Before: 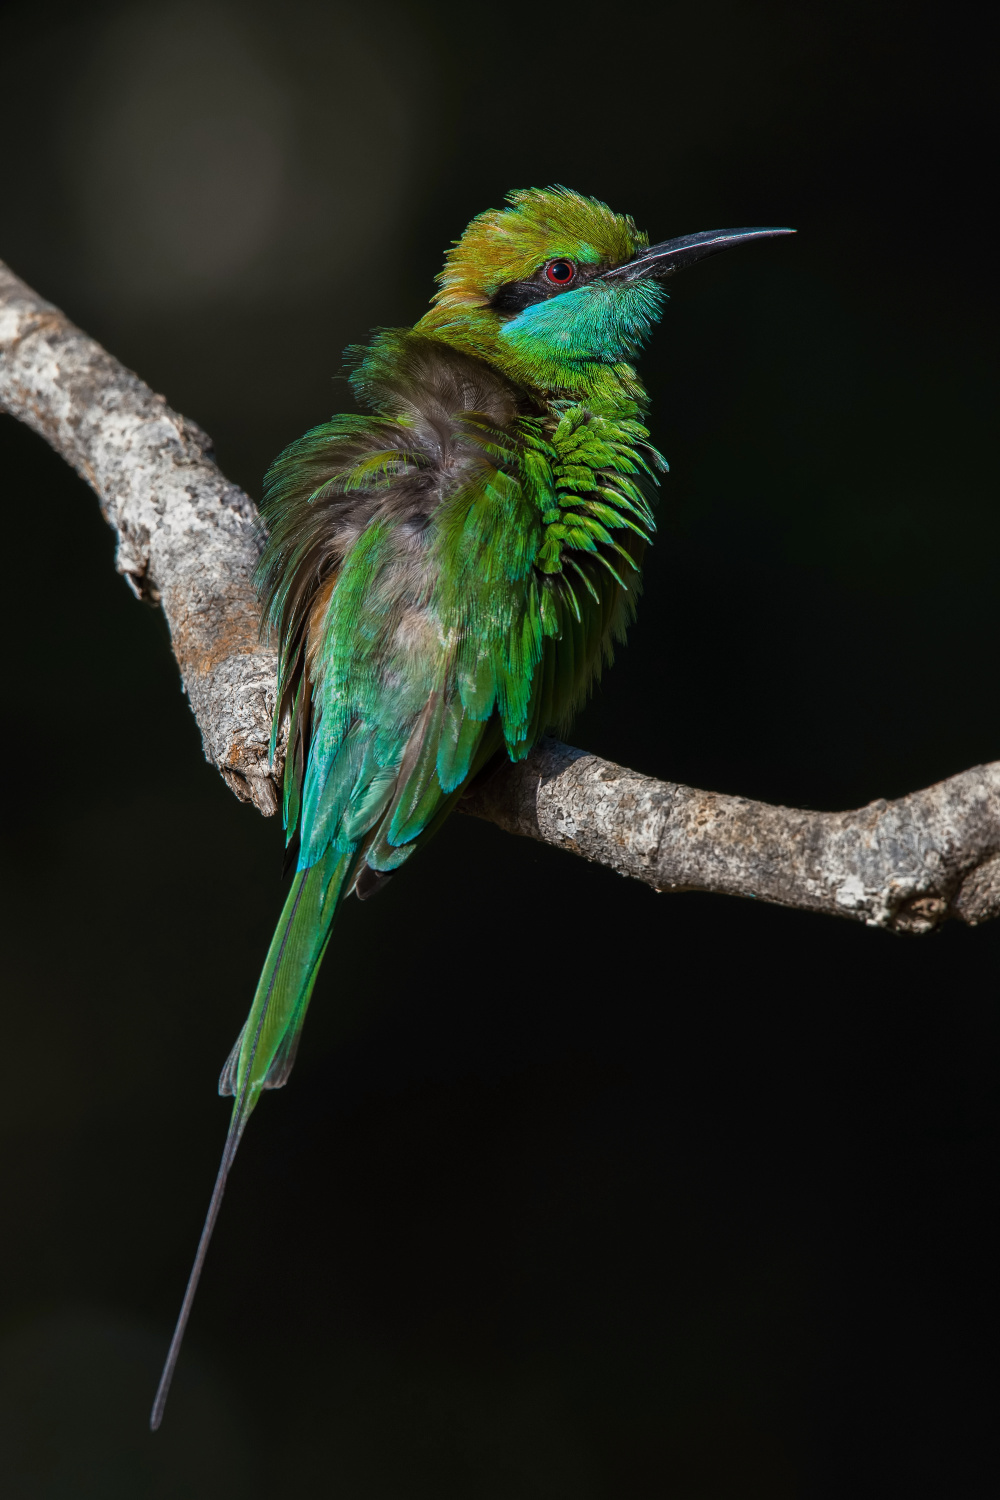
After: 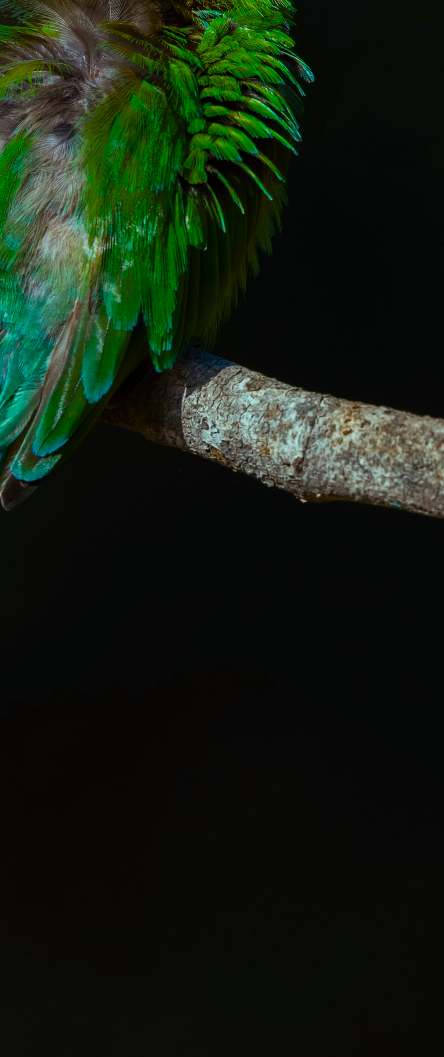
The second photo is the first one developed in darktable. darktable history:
color balance rgb: highlights gain › chroma 4.076%, highlights gain › hue 200.29°, linear chroma grading › global chroma 15.233%, perceptual saturation grading › global saturation 19.285%, saturation formula JzAzBz (2021)
exposure: exposure -0.288 EV, compensate exposure bias true, compensate highlight preservation false
crop: left 35.548%, top 26.041%, right 19.957%, bottom 3.426%
